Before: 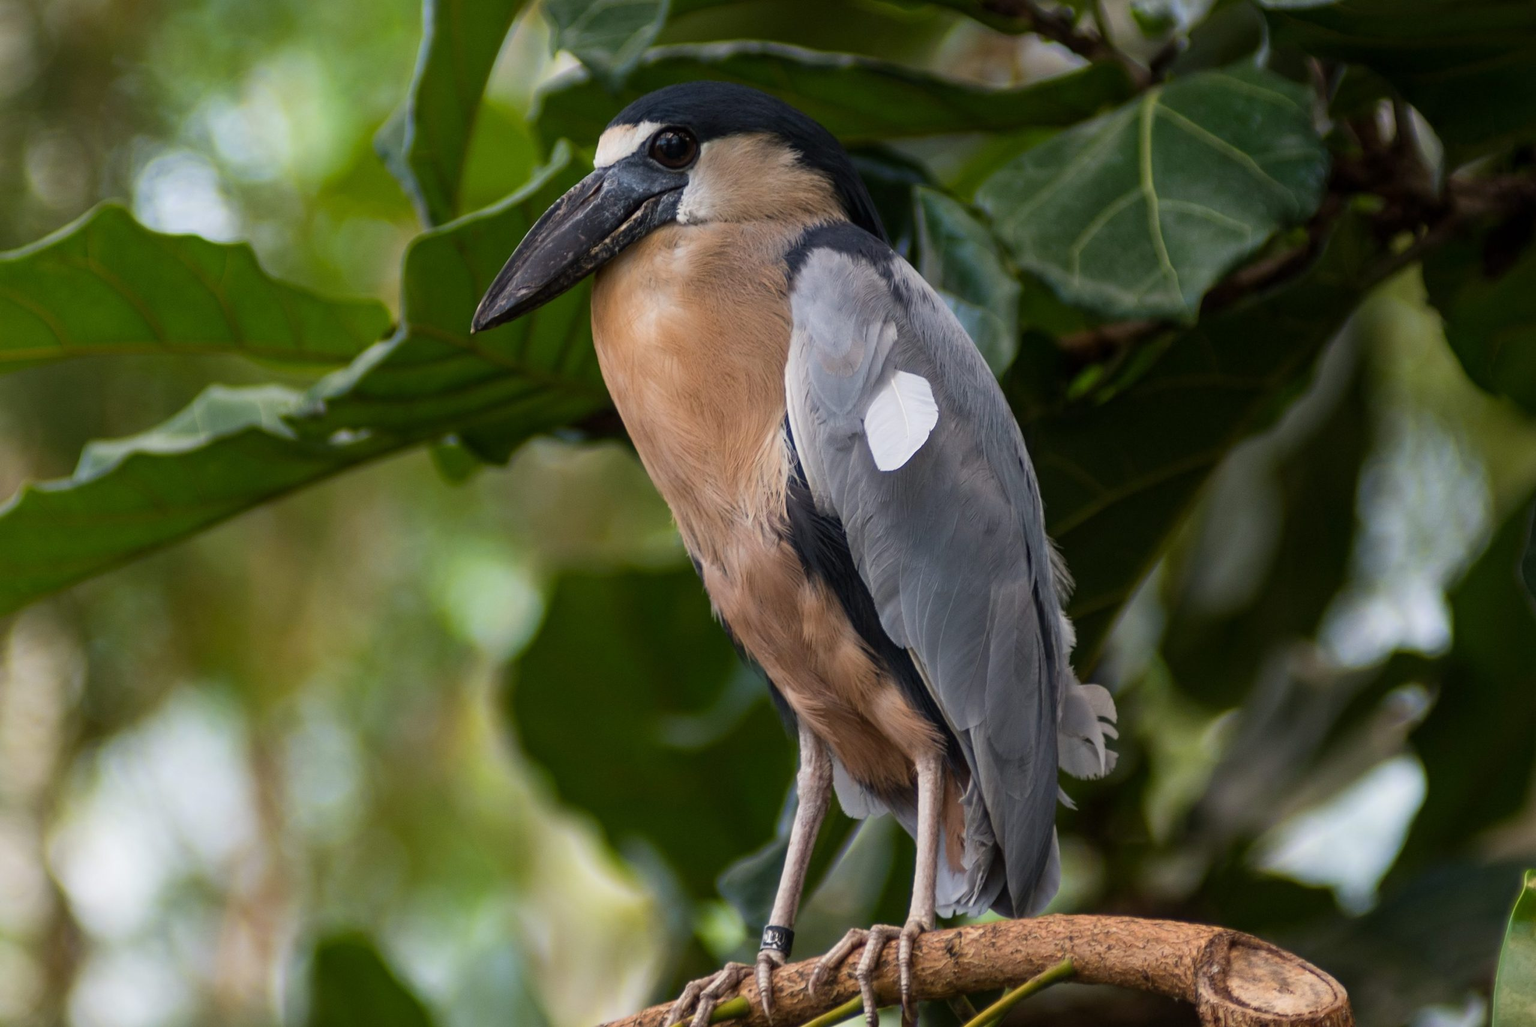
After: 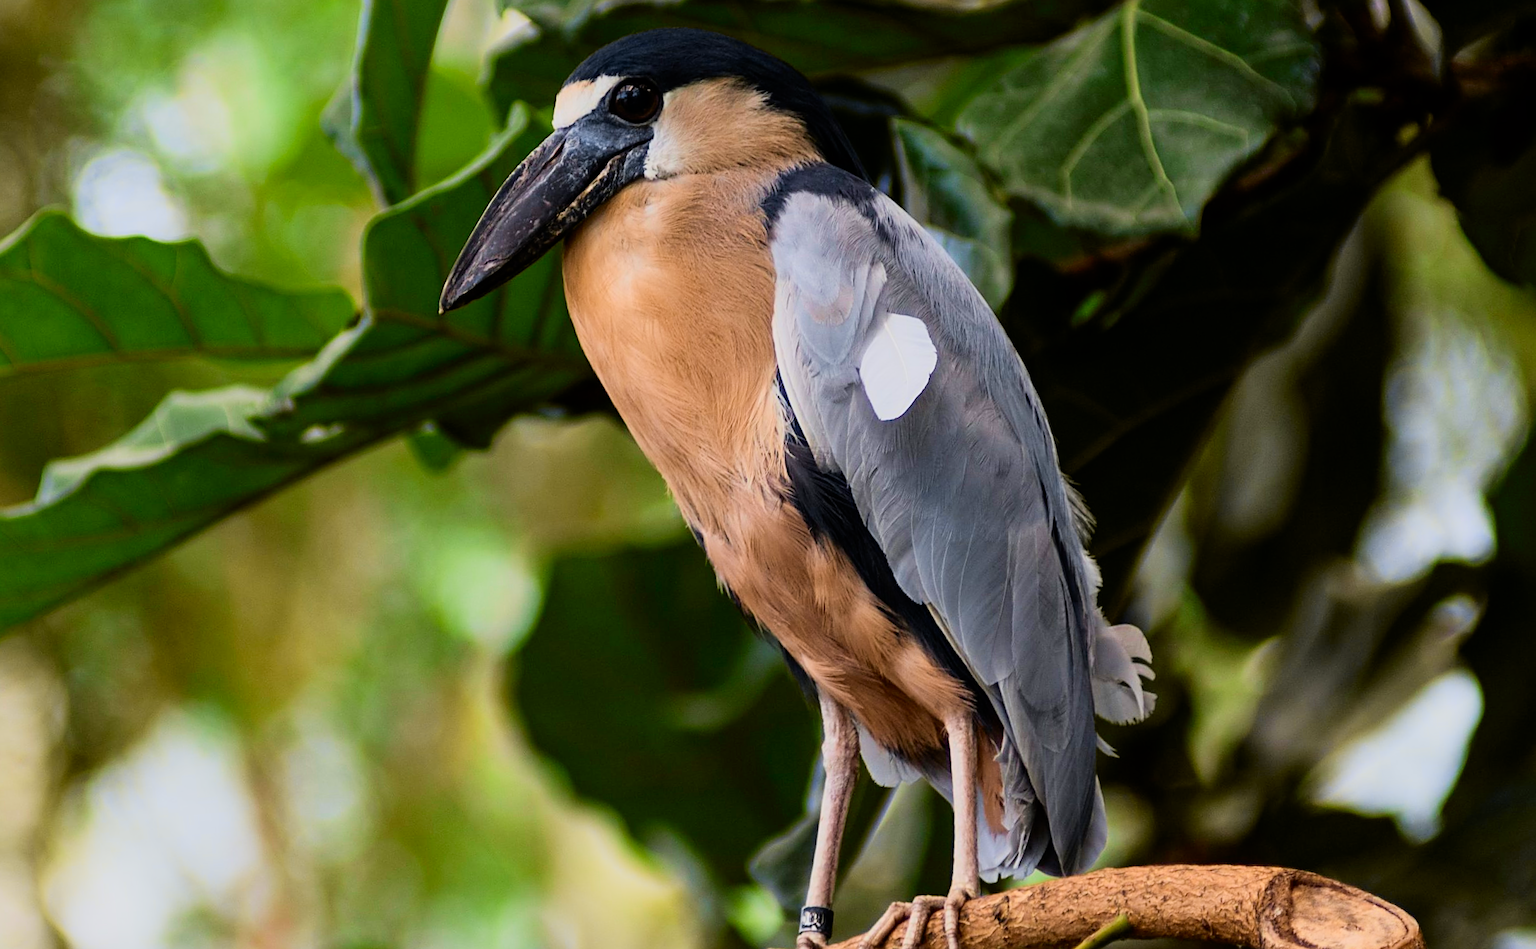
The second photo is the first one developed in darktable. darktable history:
filmic rgb: black relative exposure -7.65 EV, white relative exposure 4.56 EV, hardness 3.61
tone curve: curves: ch0 [(0, 0) (0.091, 0.075) (0.389, 0.441) (0.696, 0.808) (0.844, 0.908) (0.909, 0.942) (1, 0.973)]; ch1 [(0, 0) (0.437, 0.404) (0.48, 0.486) (0.5, 0.5) (0.529, 0.556) (0.58, 0.606) (0.616, 0.654) (1, 1)]; ch2 [(0, 0) (0.442, 0.415) (0.5, 0.5) (0.535, 0.567) (0.585, 0.632) (1, 1)], color space Lab, independent channels, preserve colors none
rotate and perspective: rotation -5°, crop left 0.05, crop right 0.952, crop top 0.11, crop bottom 0.89
sharpen: on, module defaults
